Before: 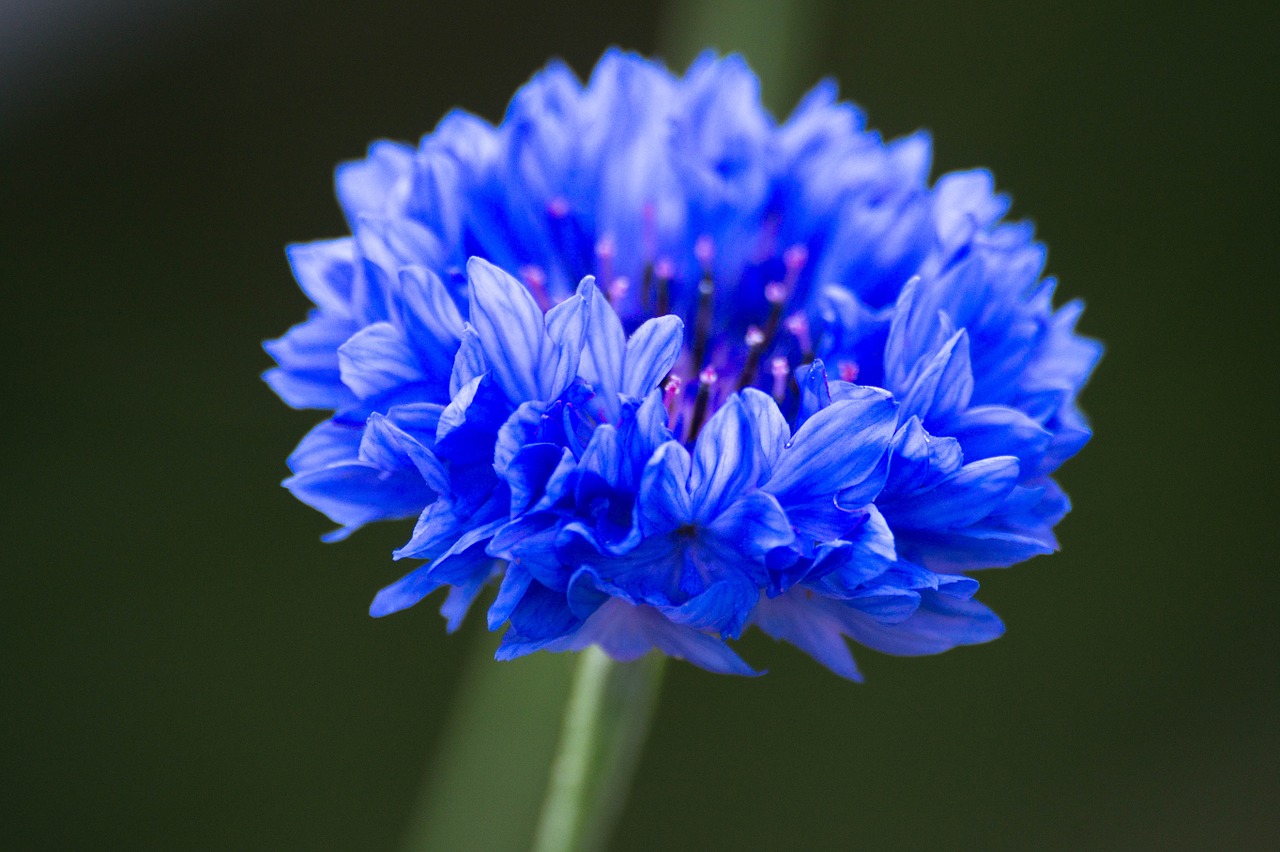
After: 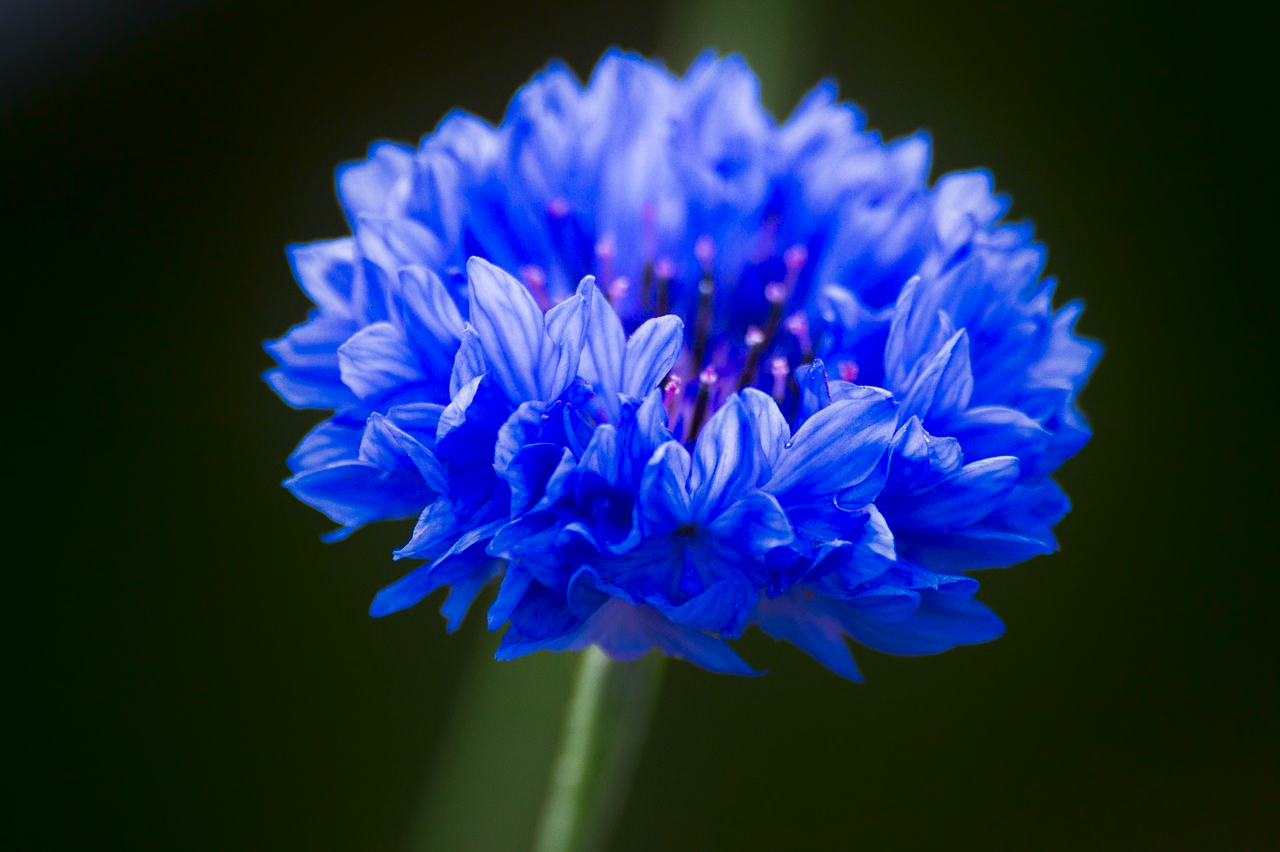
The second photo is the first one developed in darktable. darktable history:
shadows and highlights: shadows -69.71, highlights 34.7, soften with gaussian
